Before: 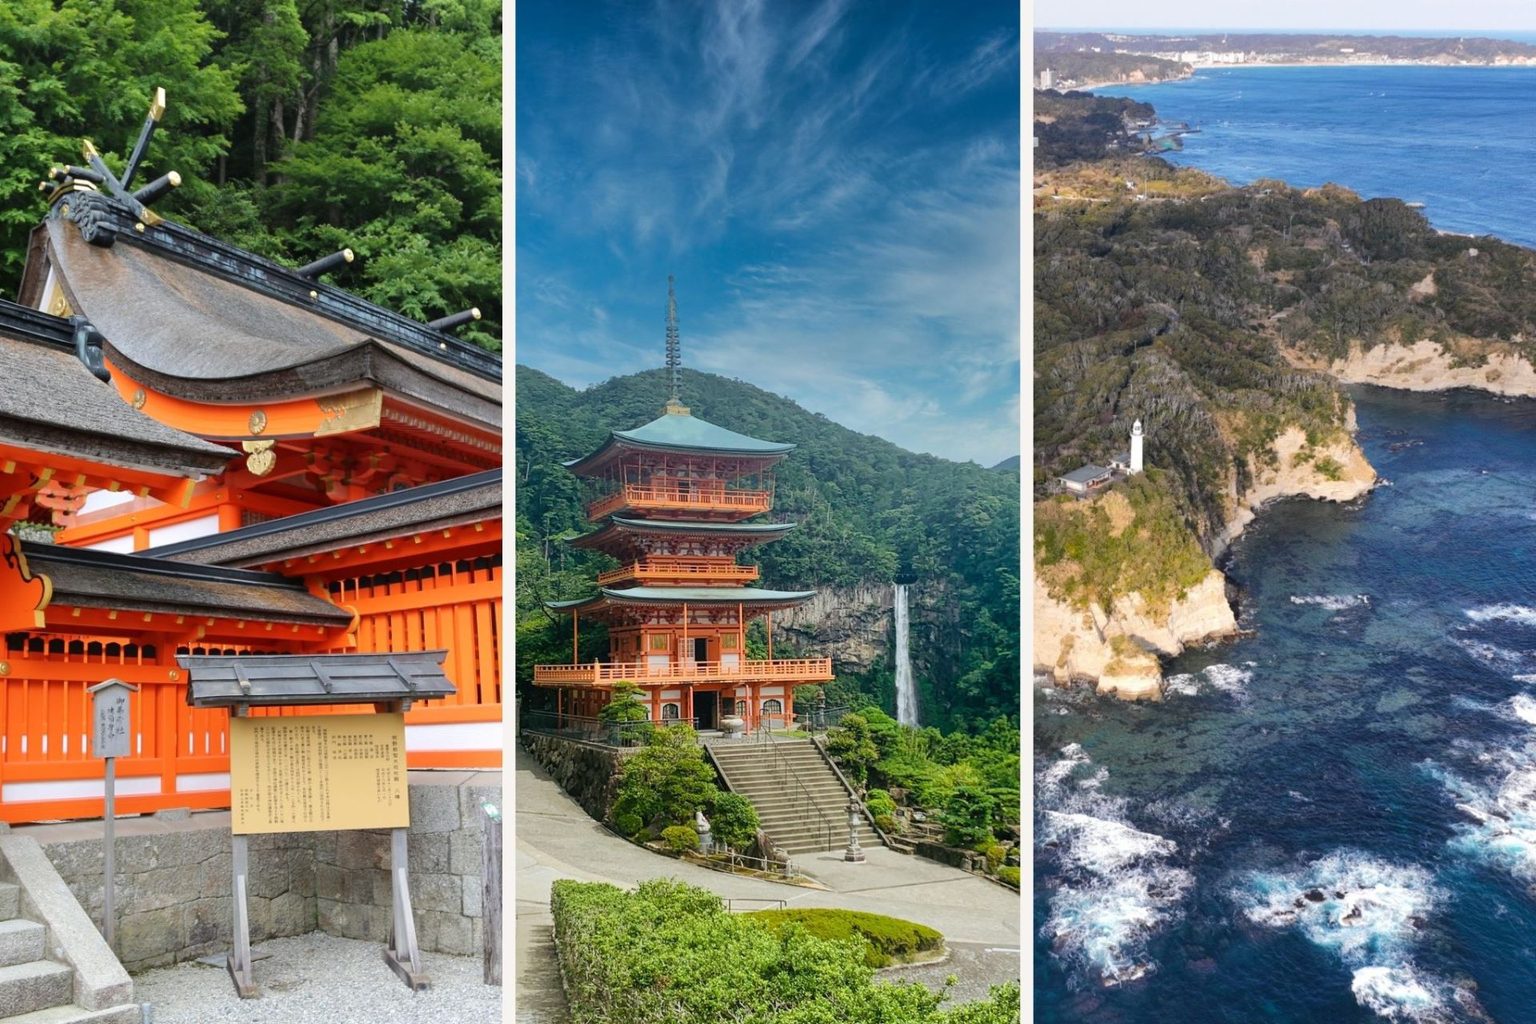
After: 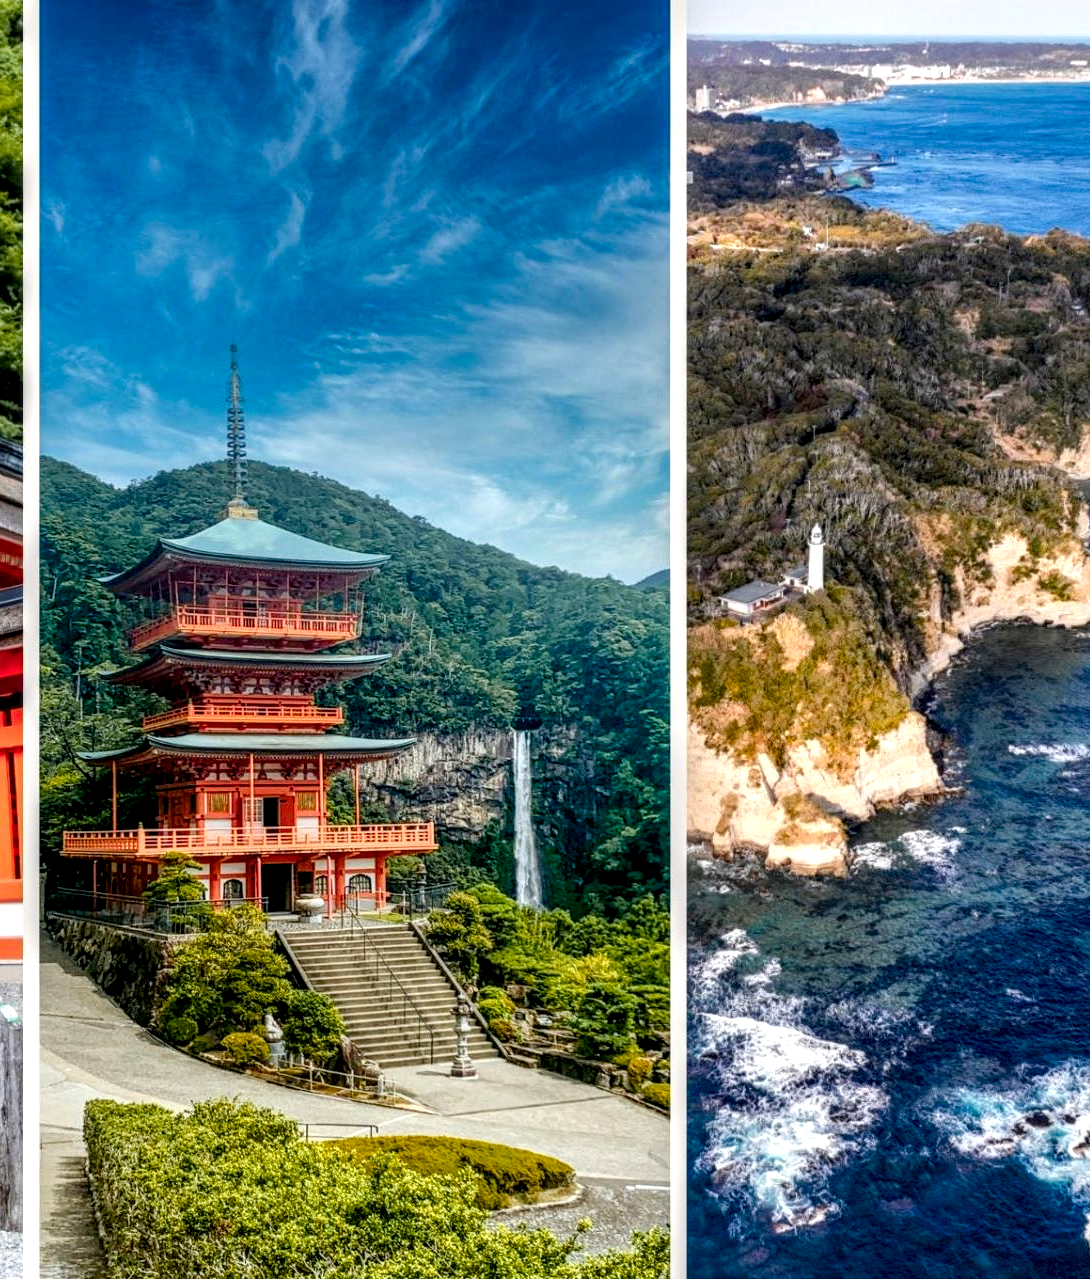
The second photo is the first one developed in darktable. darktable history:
exposure: black level correction 0.01, exposure 0.009 EV, compensate highlight preservation false
local contrast: highlights 6%, shadows 38%, detail 183%, midtone range 0.476
color balance rgb: linear chroma grading › shadows 31.482%, linear chroma grading › global chroma -1.963%, linear chroma grading › mid-tones 3.603%, perceptual saturation grading › global saturation 0.337%, global vibrance 9.464%
crop: left 31.555%, top 0.008%, right 11.662%
color zones: curves: ch1 [(0.309, 0.524) (0.41, 0.329) (0.508, 0.509)]; ch2 [(0.25, 0.457) (0.75, 0.5)]
